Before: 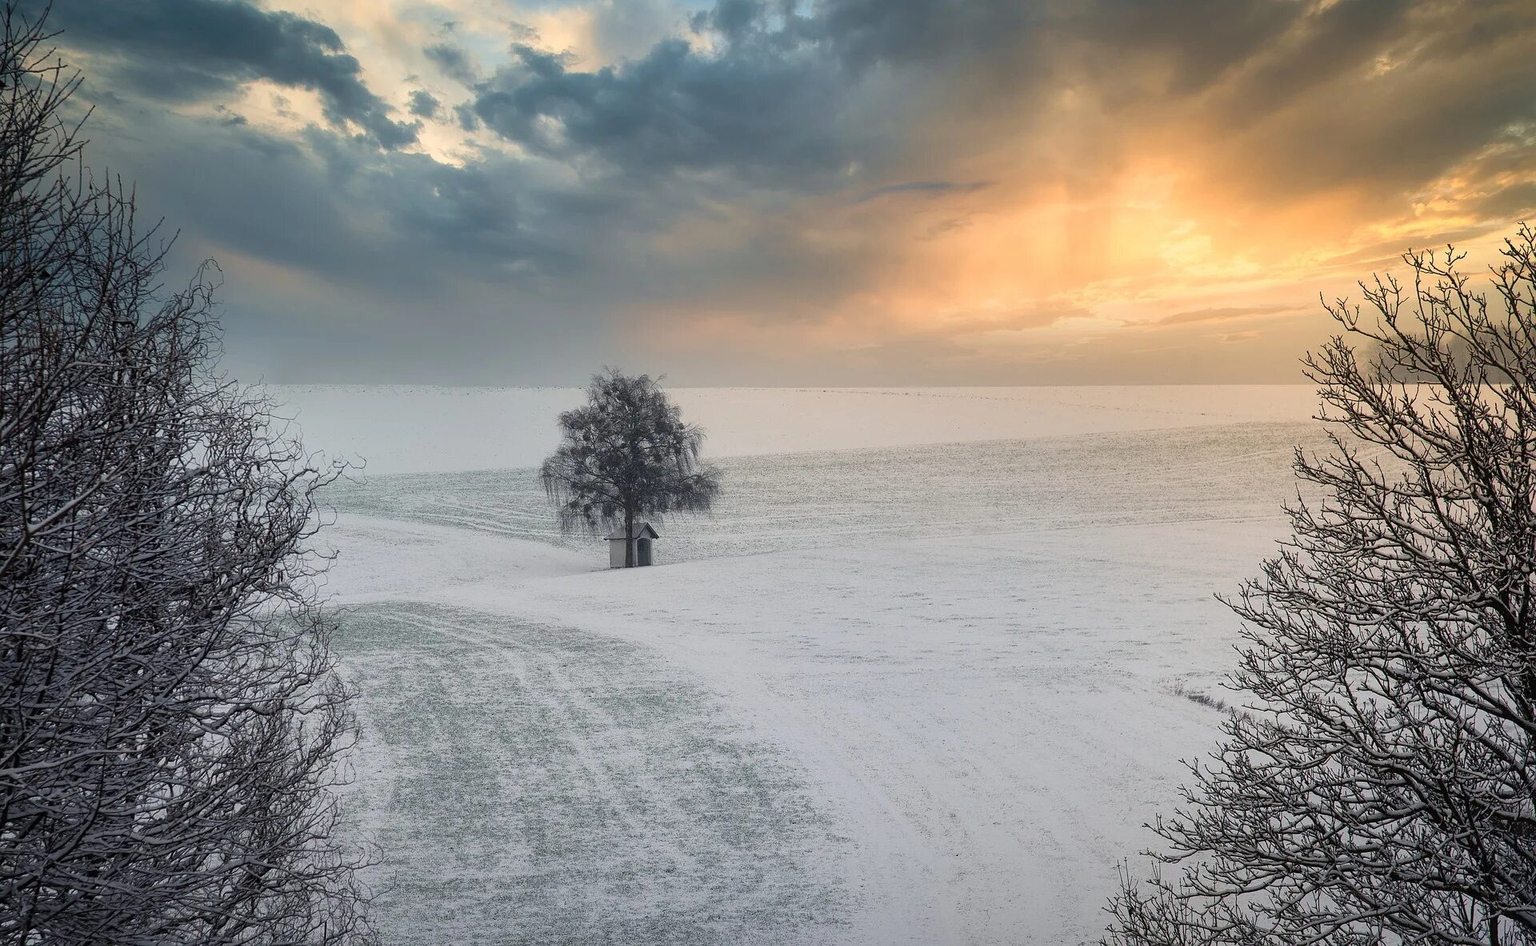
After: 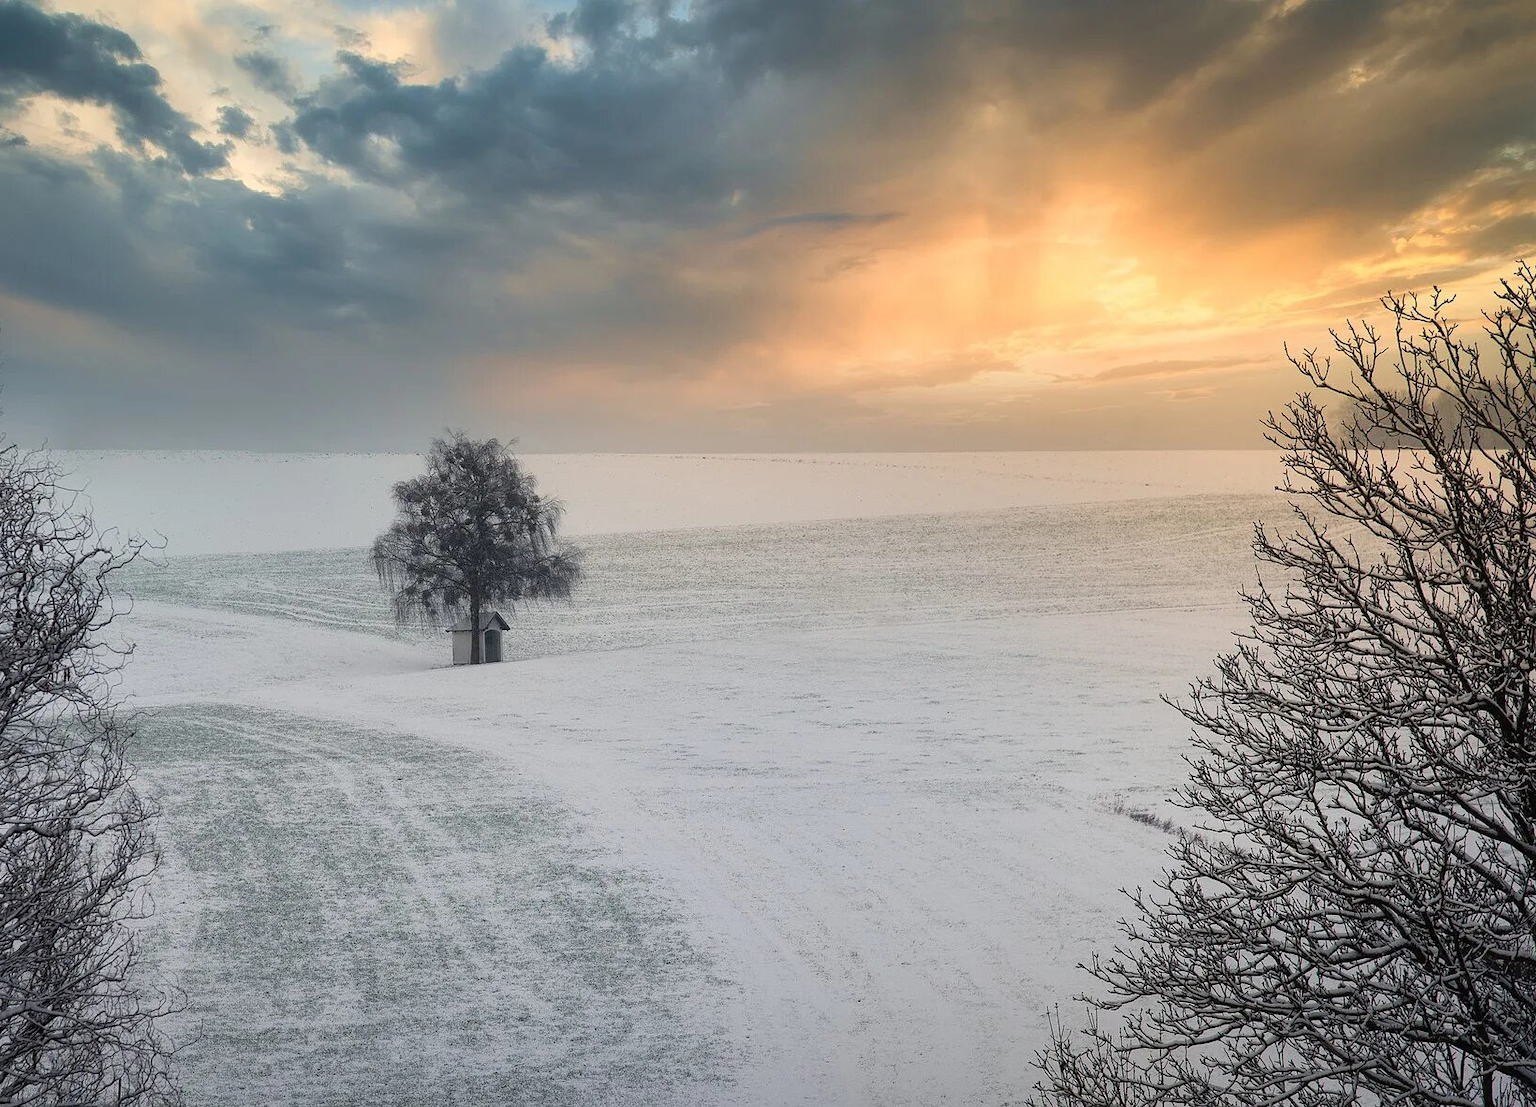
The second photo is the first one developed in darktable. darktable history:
crop and rotate: left 14.558%
